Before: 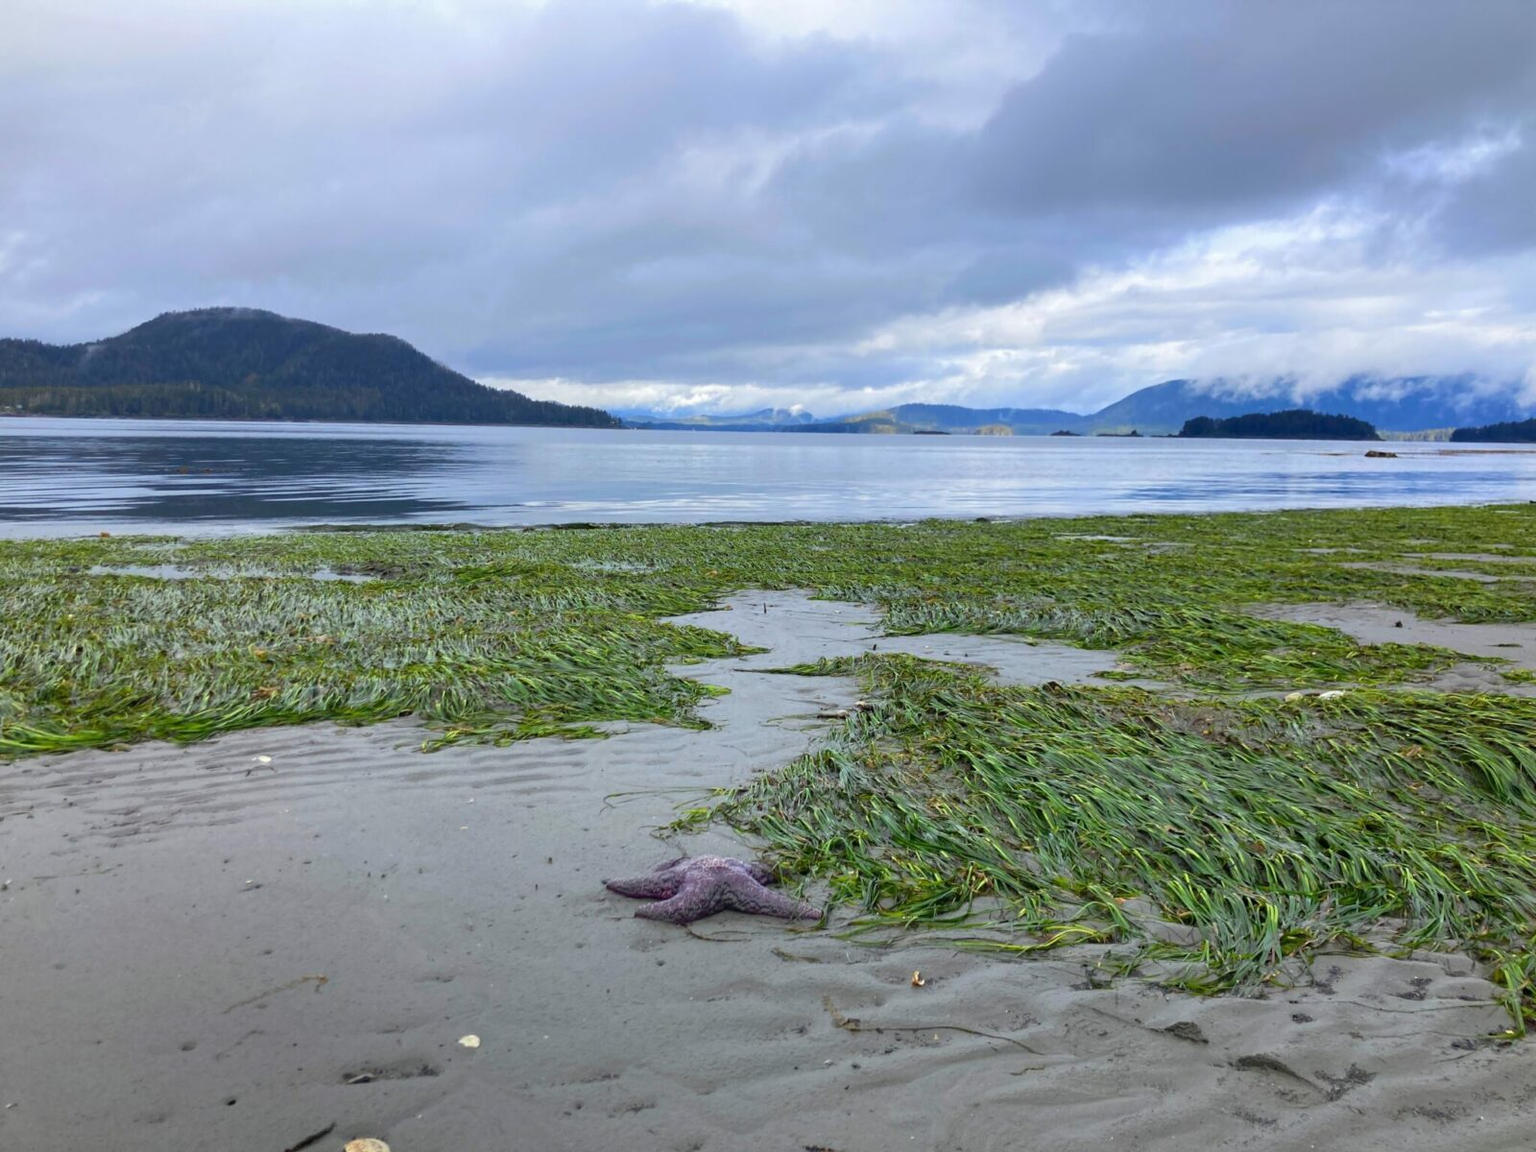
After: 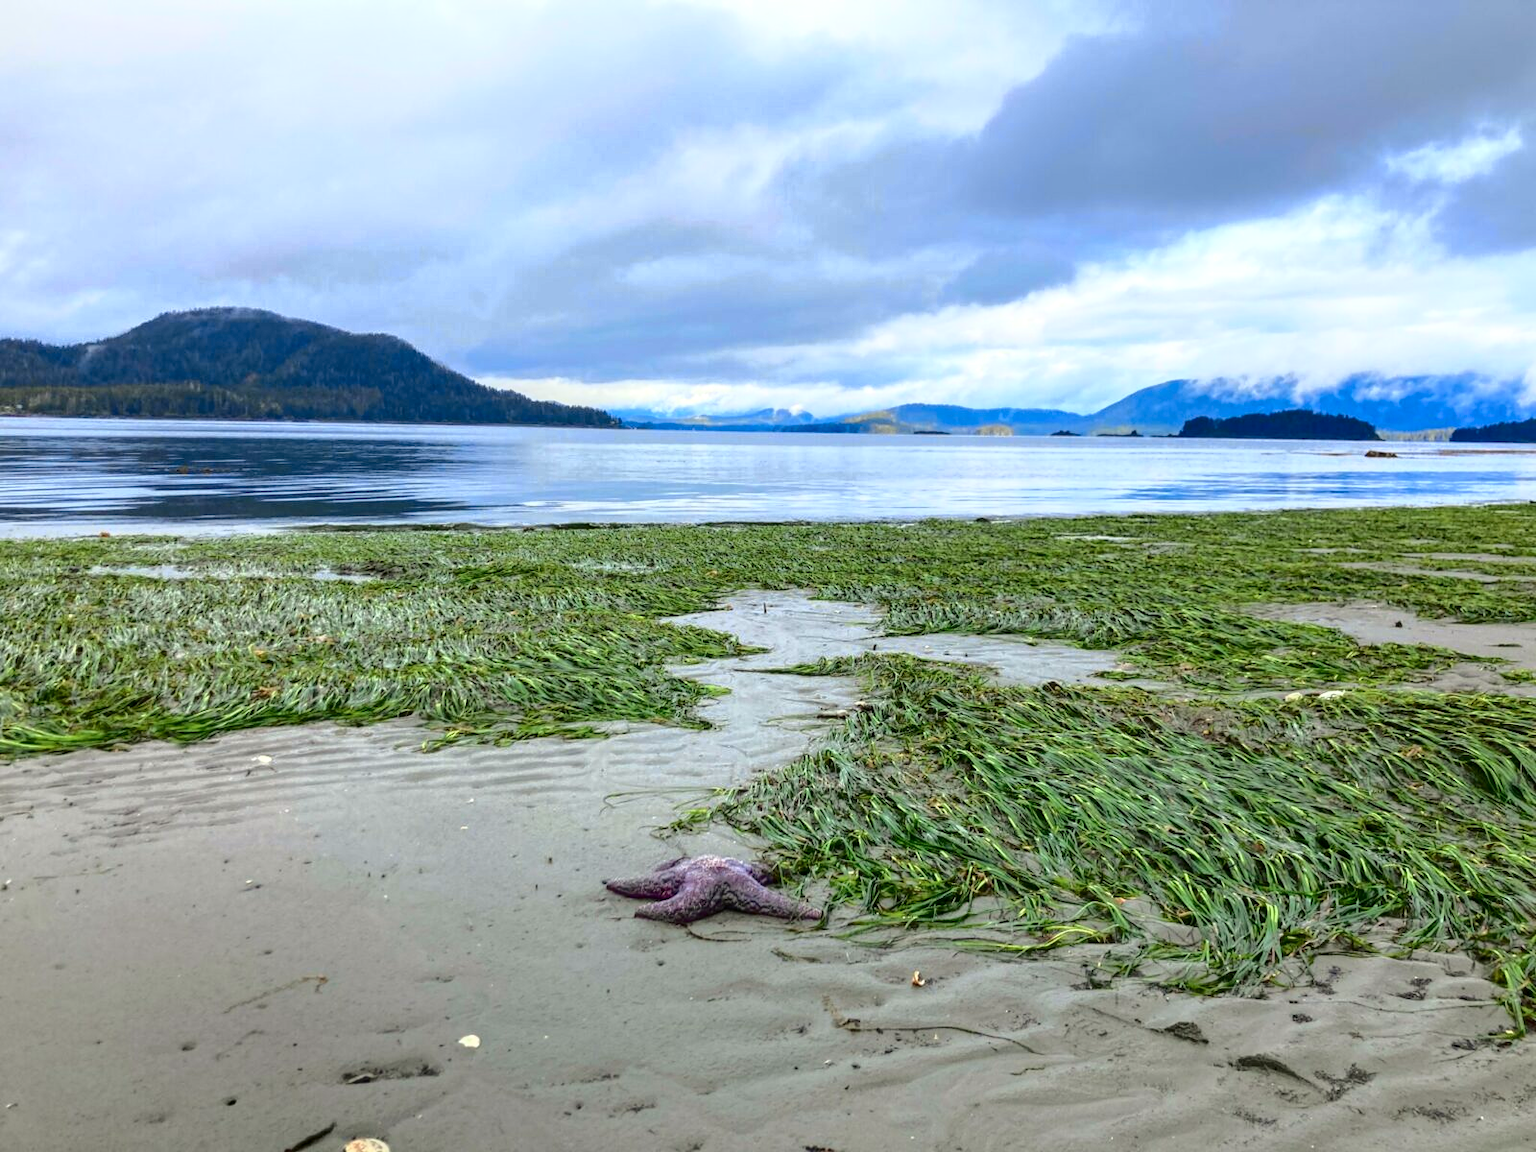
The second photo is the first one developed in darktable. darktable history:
local contrast: on, module defaults
tone curve: curves: ch0 [(0, 0.039) (0.194, 0.159) (0.469, 0.544) (0.693, 0.77) (0.751, 0.871) (1, 1)]; ch1 [(0, 0) (0.508, 0.506) (0.547, 0.563) (0.592, 0.631) (0.715, 0.706) (1, 1)]; ch2 [(0, 0) (0.243, 0.175) (0.362, 0.301) (0.492, 0.515) (0.544, 0.557) (0.595, 0.612) (0.631, 0.641) (1, 1)], color space Lab, independent channels, preserve colors none
